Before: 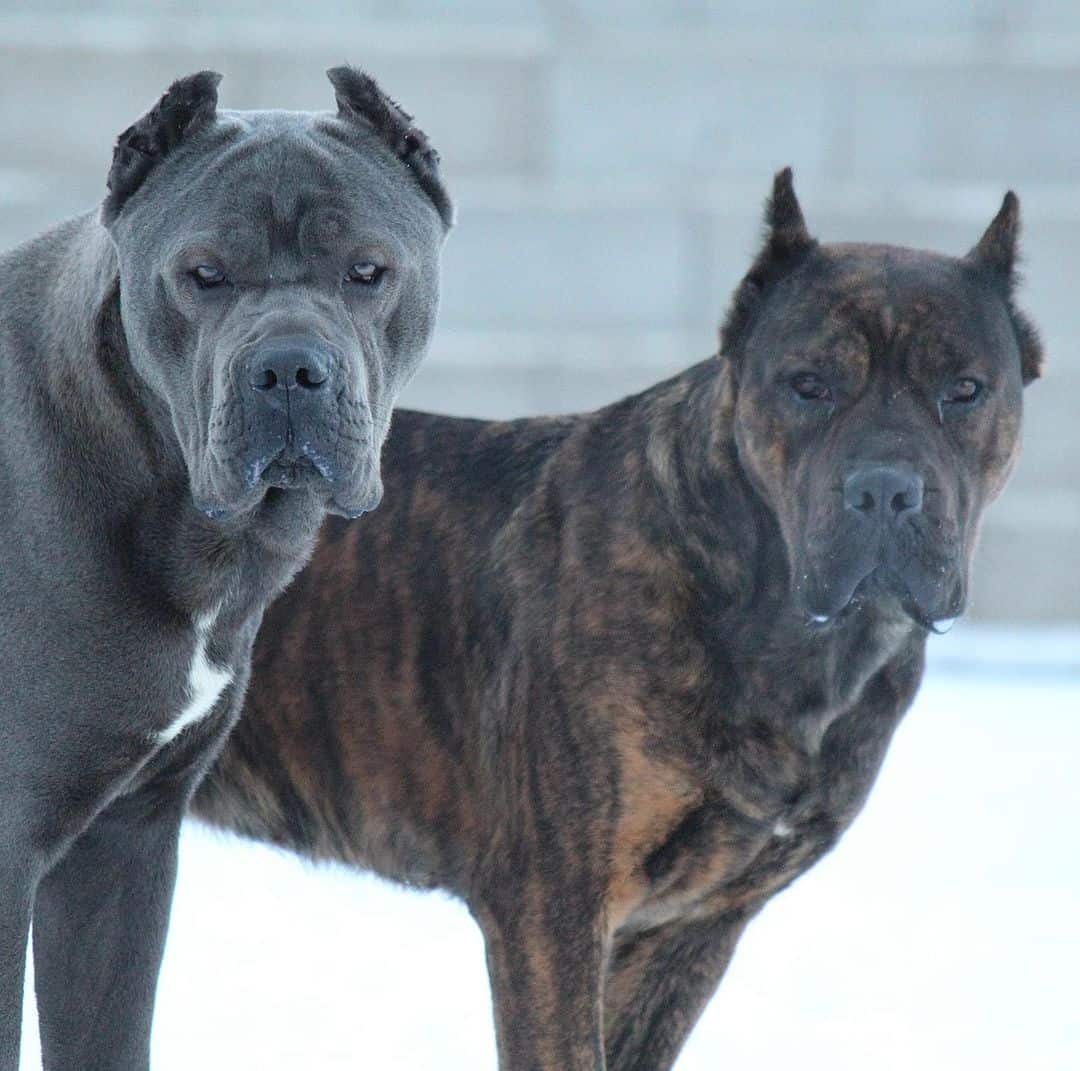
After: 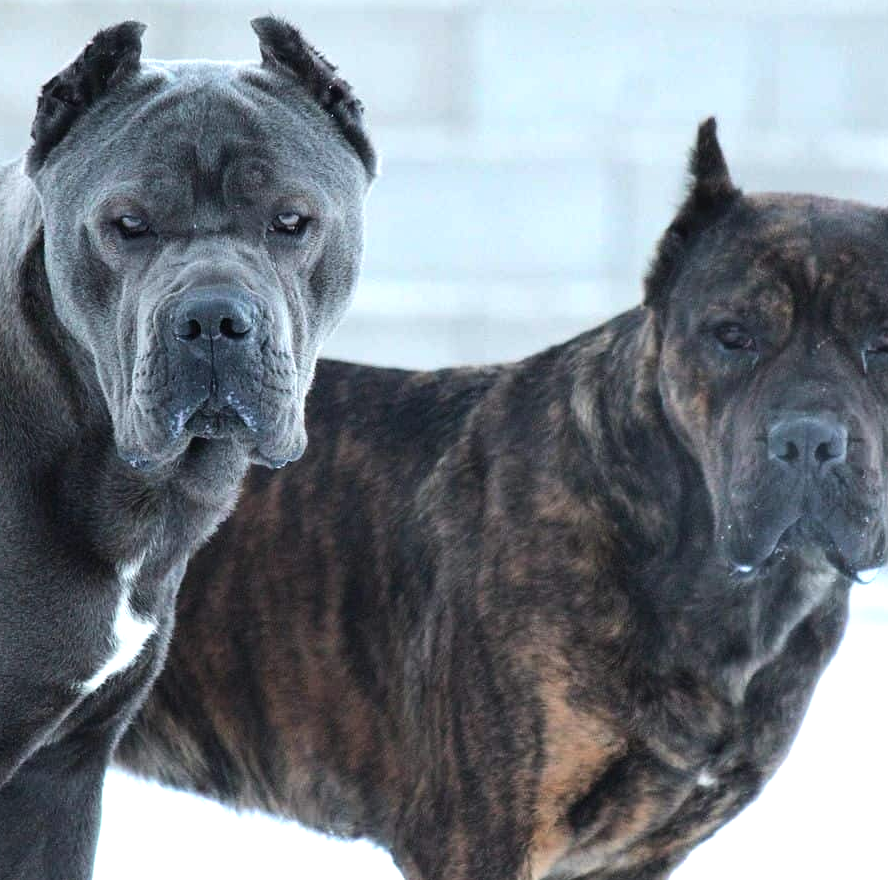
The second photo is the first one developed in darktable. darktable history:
crop and rotate: left 7.107%, top 4.705%, right 10.631%, bottom 13.048%
tone equalizer: -8 EV -0.753 EV, -7 EV -0.735 EV, -6 EV -0.616 EV, -5 EV -0.39 EV, -3 EV 0.398 EV, -2 EV 0.6 EV, -1 EV 0.695 EV, +0 EV 0.749 EV, edges refinement/feathering 500, mask exposure compensation -1.57 EV, preserve details no
